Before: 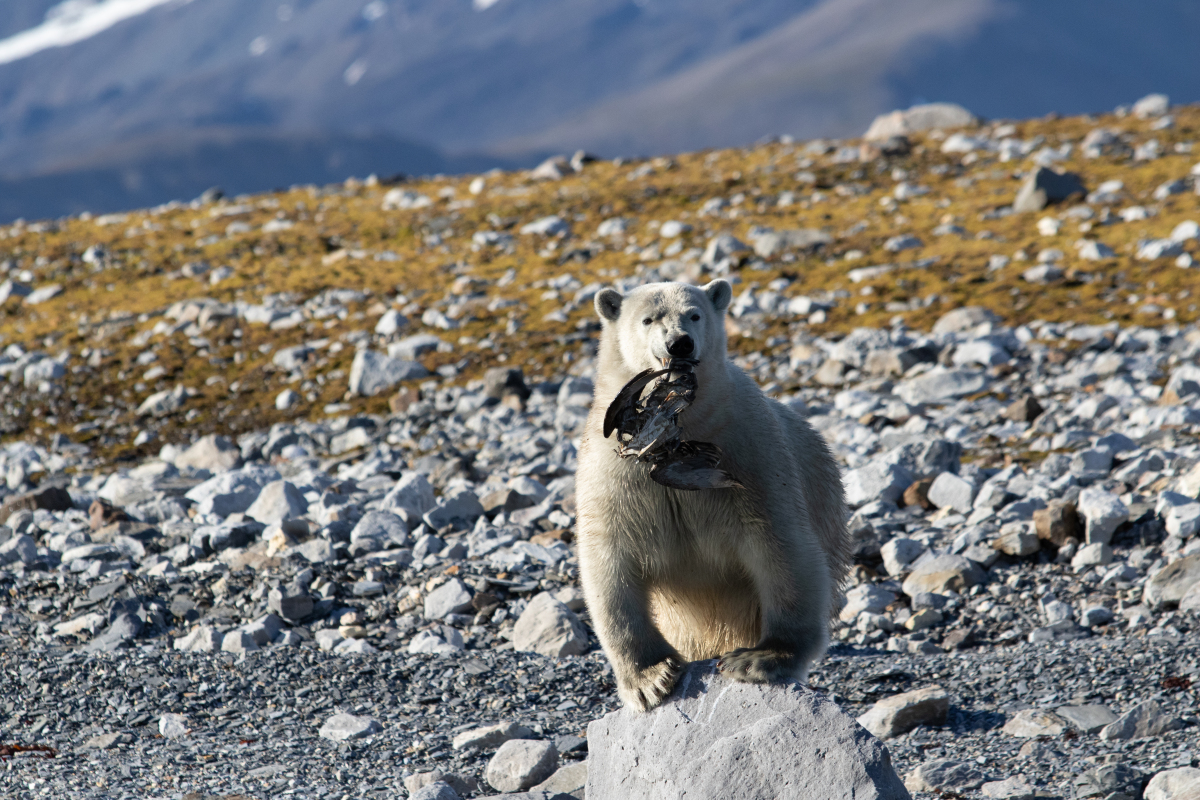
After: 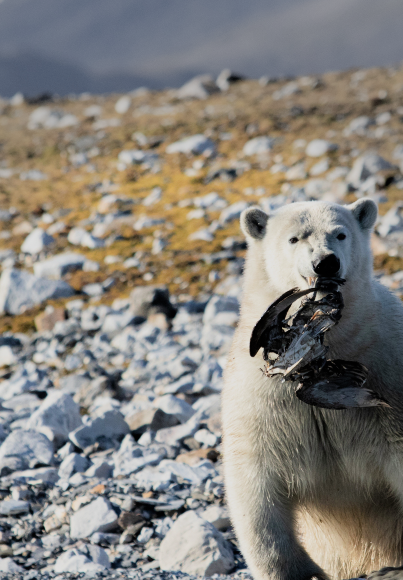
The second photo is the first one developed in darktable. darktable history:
crop and rotate: left 29.574%, top 10.22%, right 36.807%, bottom 17.261%
filmic rgb: black relative exposure -7.11 EV, white relative exposure 5.35 EV, hardness 3.03
vignetting: fall-off radius 31.12%, brightness -0.294, center (-0.024, 0.403)
exposure: black level correction 0, exposure 0.703 EV, compensate exposure bias true, compensate highlight preservation false
